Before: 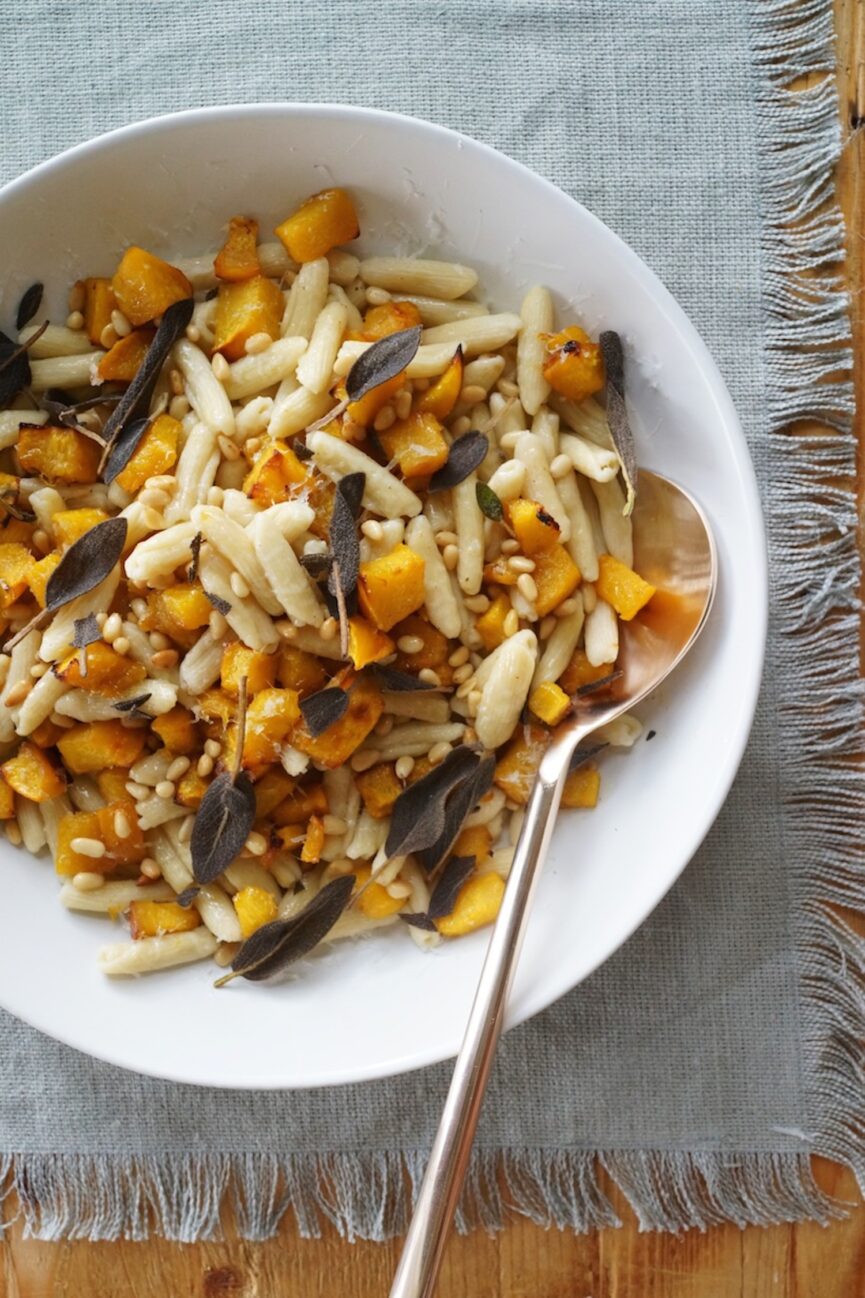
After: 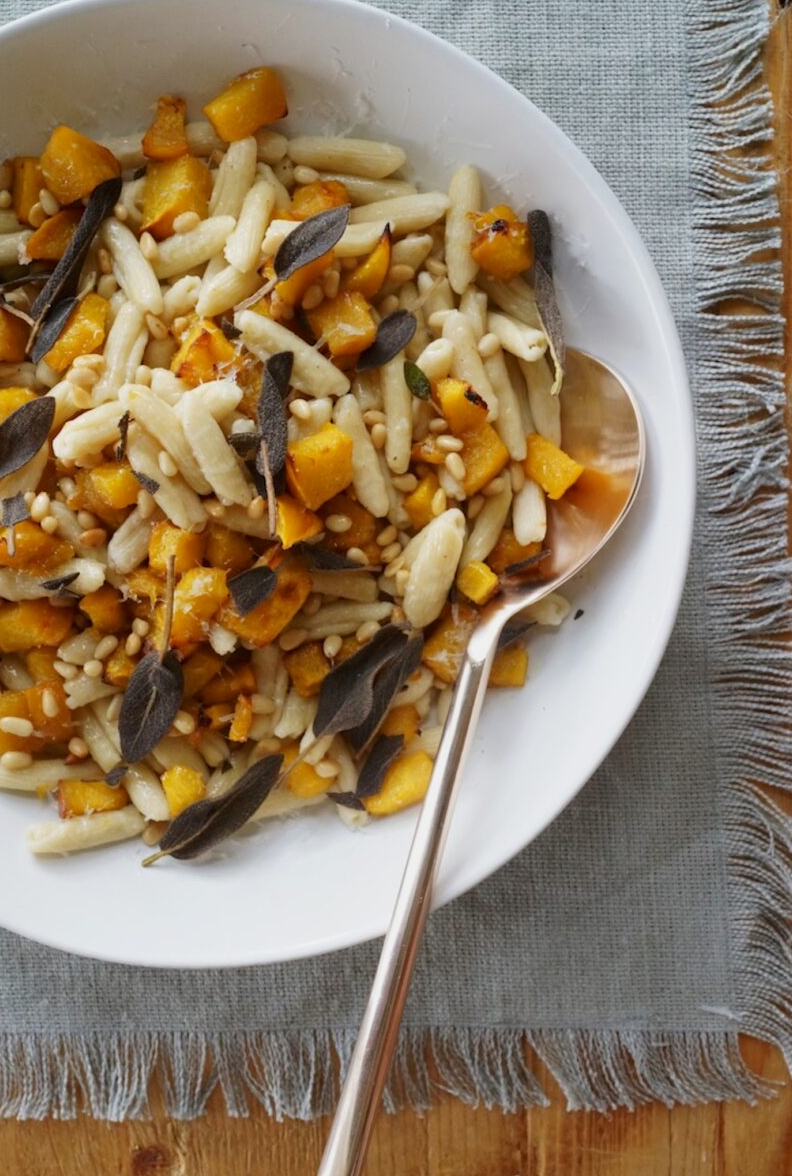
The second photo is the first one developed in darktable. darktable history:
crop and rotate: left 8.349%, top 9.338%
exposure: black level correction 0.001, exposure -0.197 EV, compensate highlight preservation false
